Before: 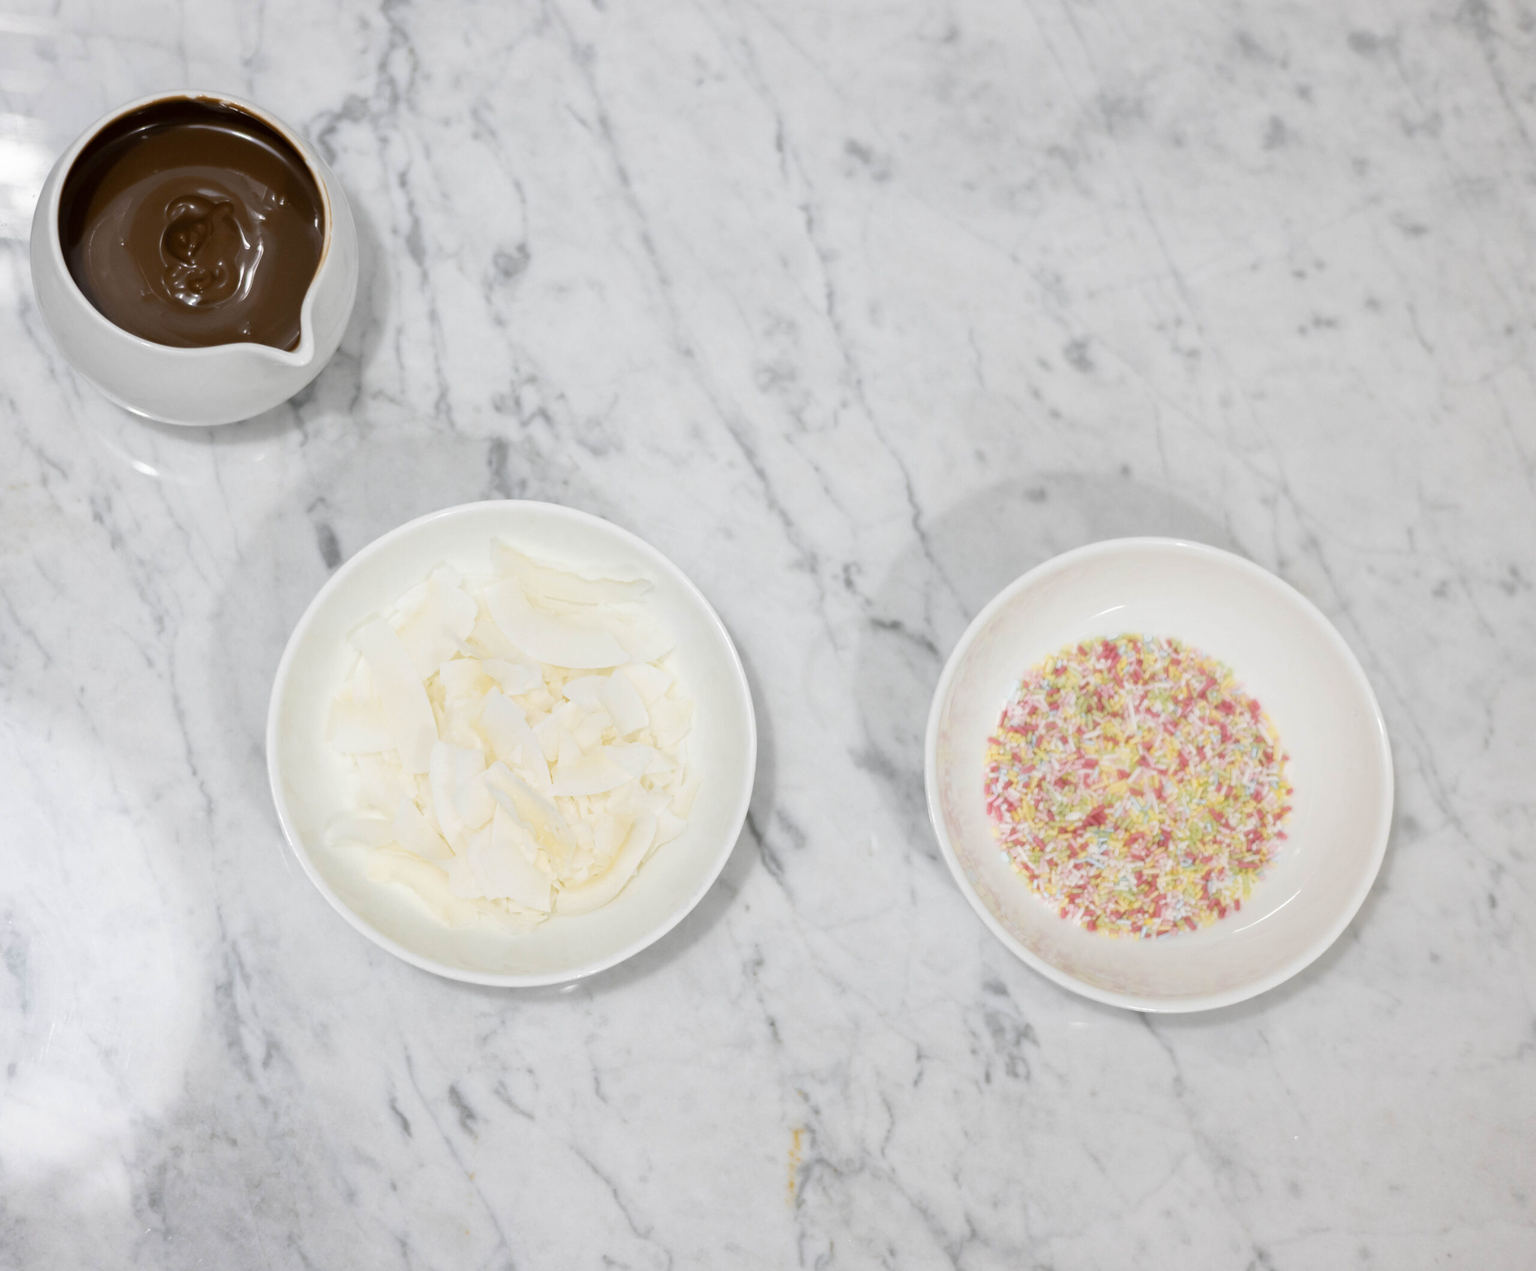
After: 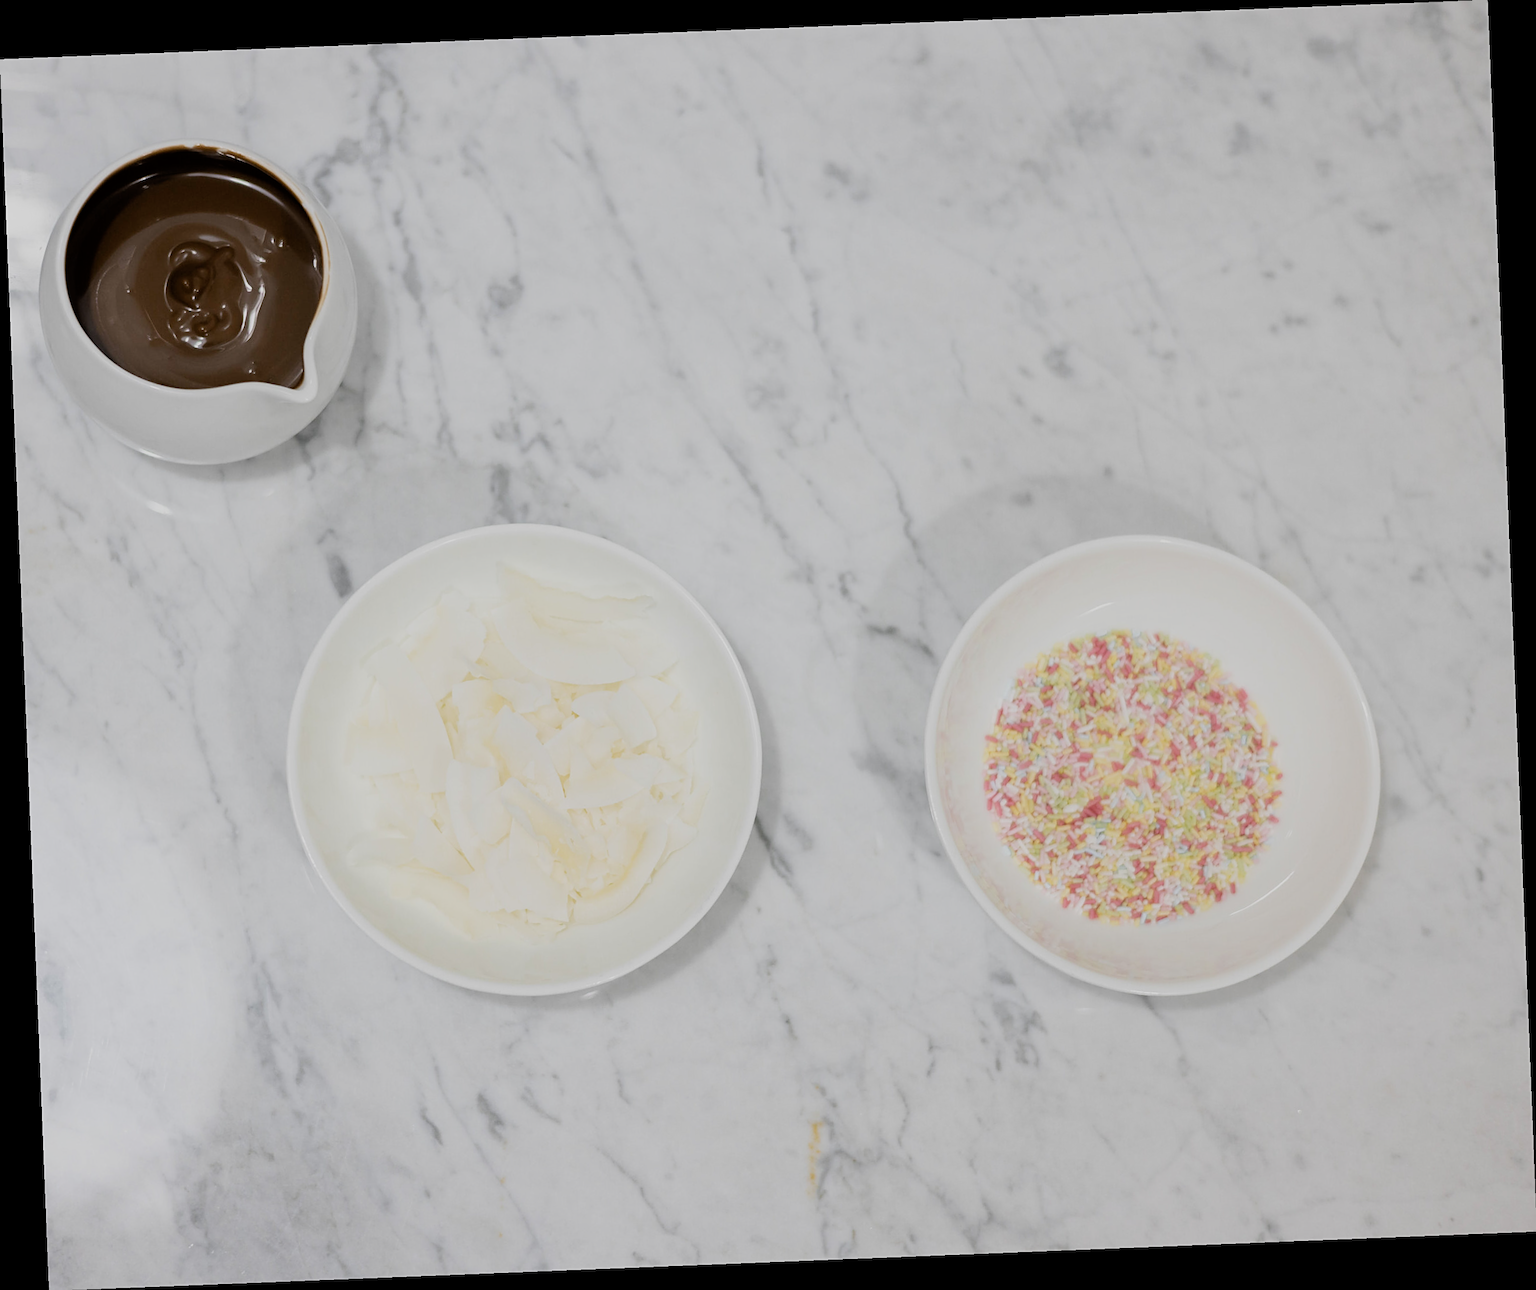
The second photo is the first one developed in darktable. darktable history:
filmic rgb: black relative exposure -7.65 EV, white relative exposure 4.56 EV, hardness 3.61
rotate and perspective: rotation -2.29°, automatic cropping off
sharpen: on, module defaults
